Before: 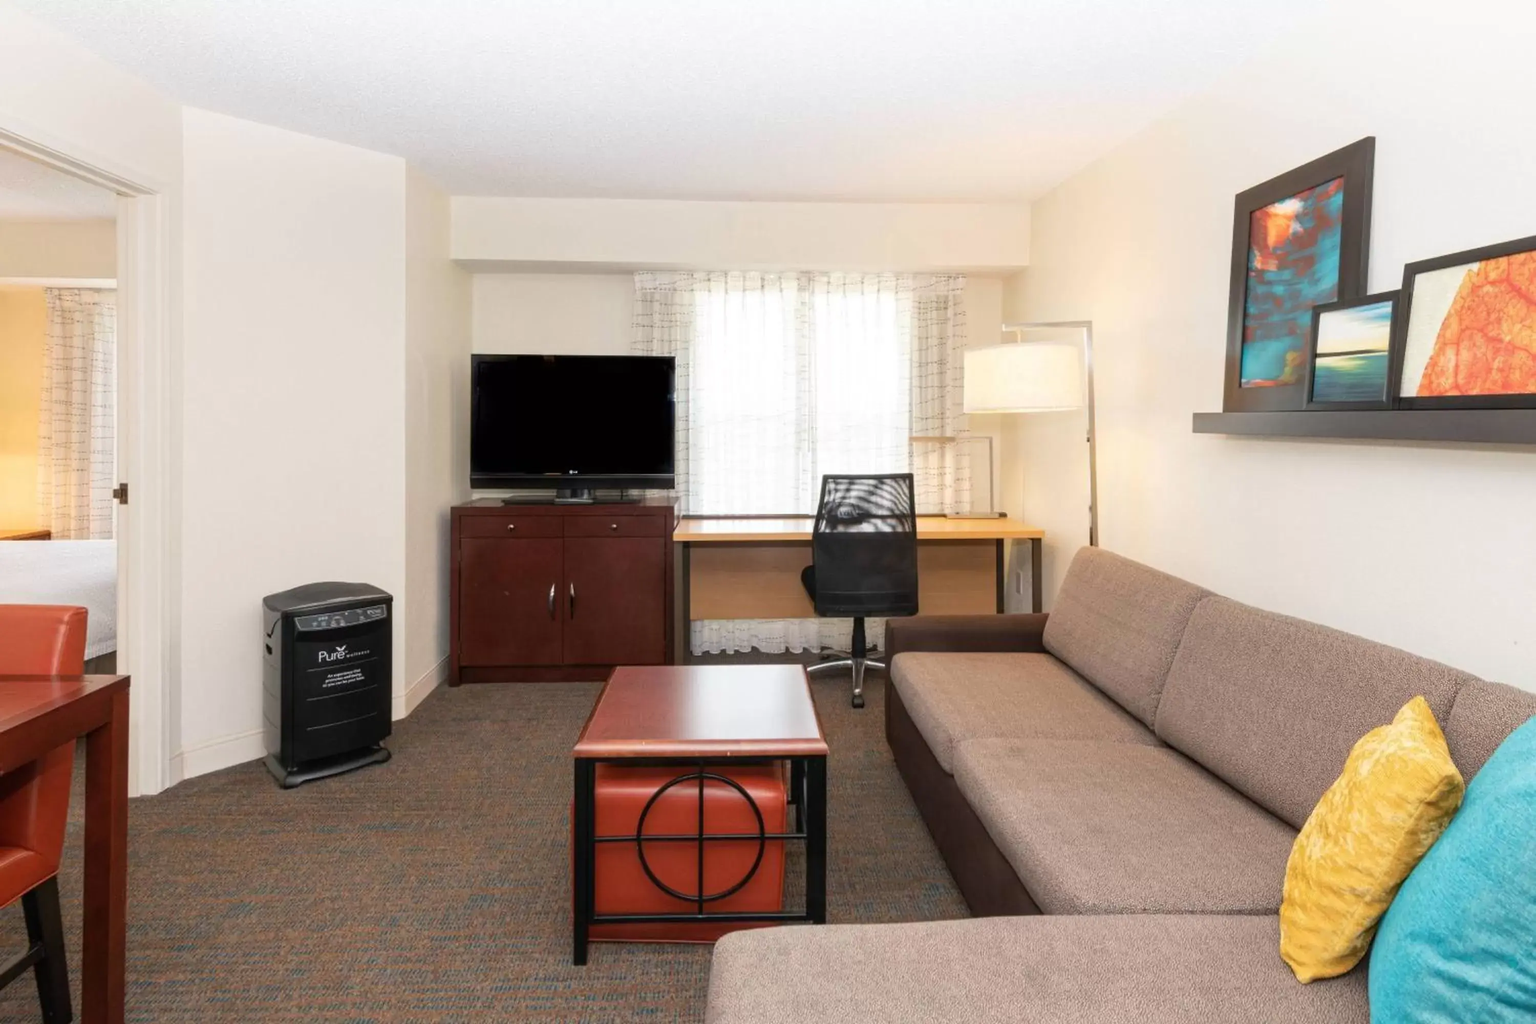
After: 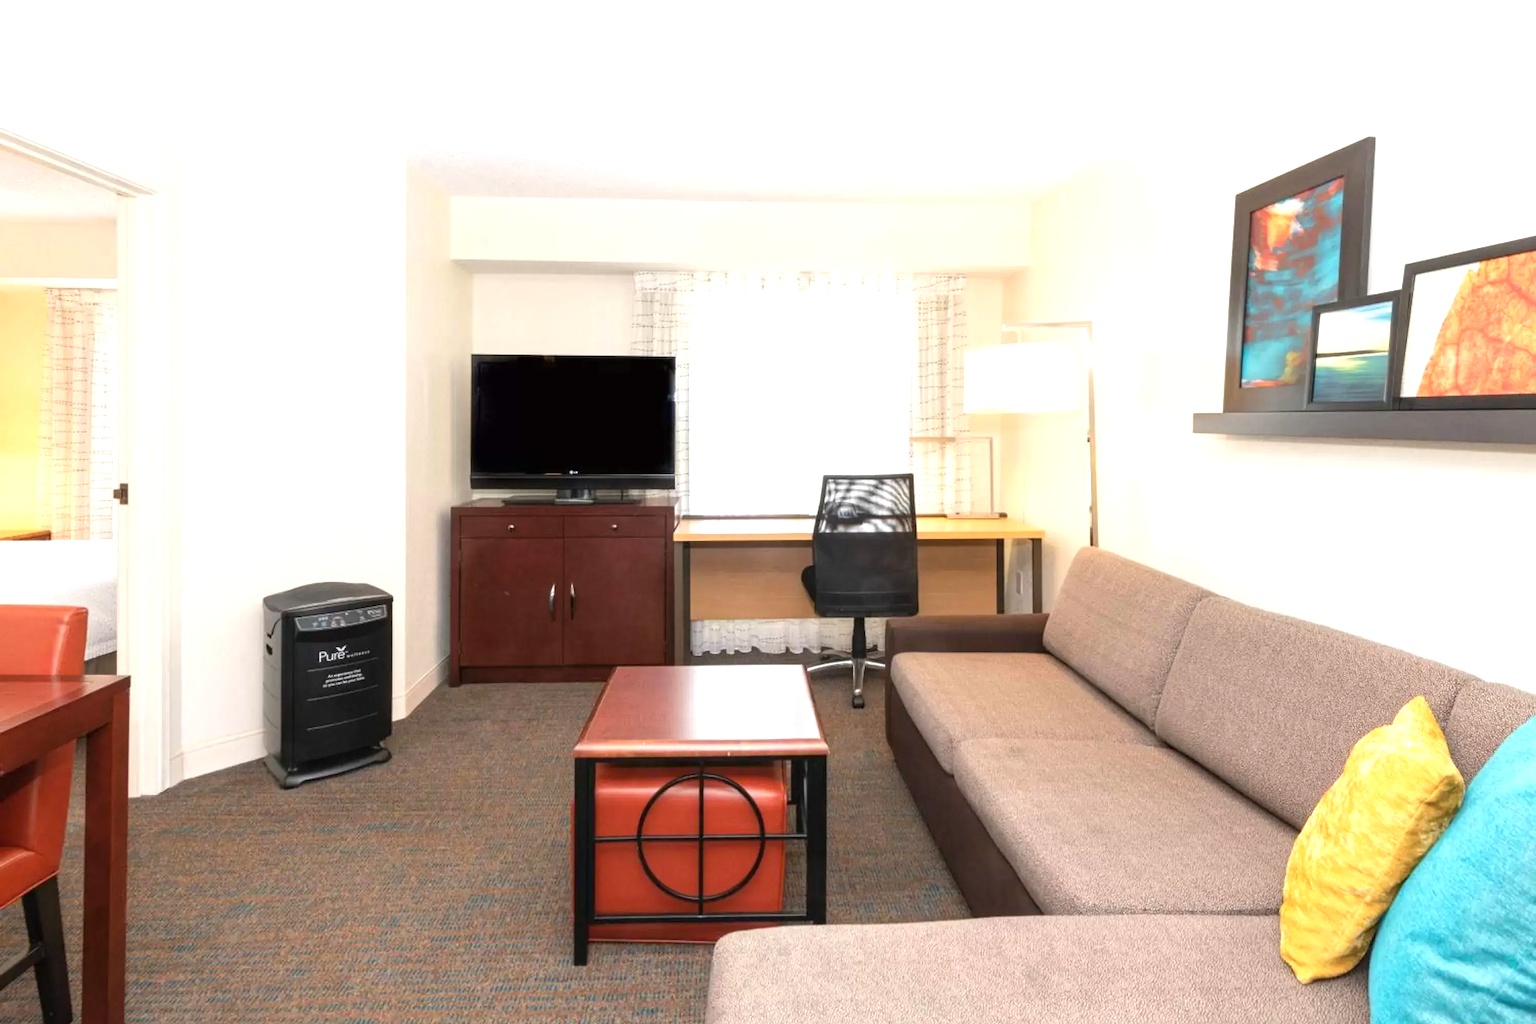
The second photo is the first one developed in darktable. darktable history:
exposure: black level correction 0, exposure 0.693 EV, compensate highlight preservation false
sharpen: radius 2.899, amount 0.87, threshold 47.361
